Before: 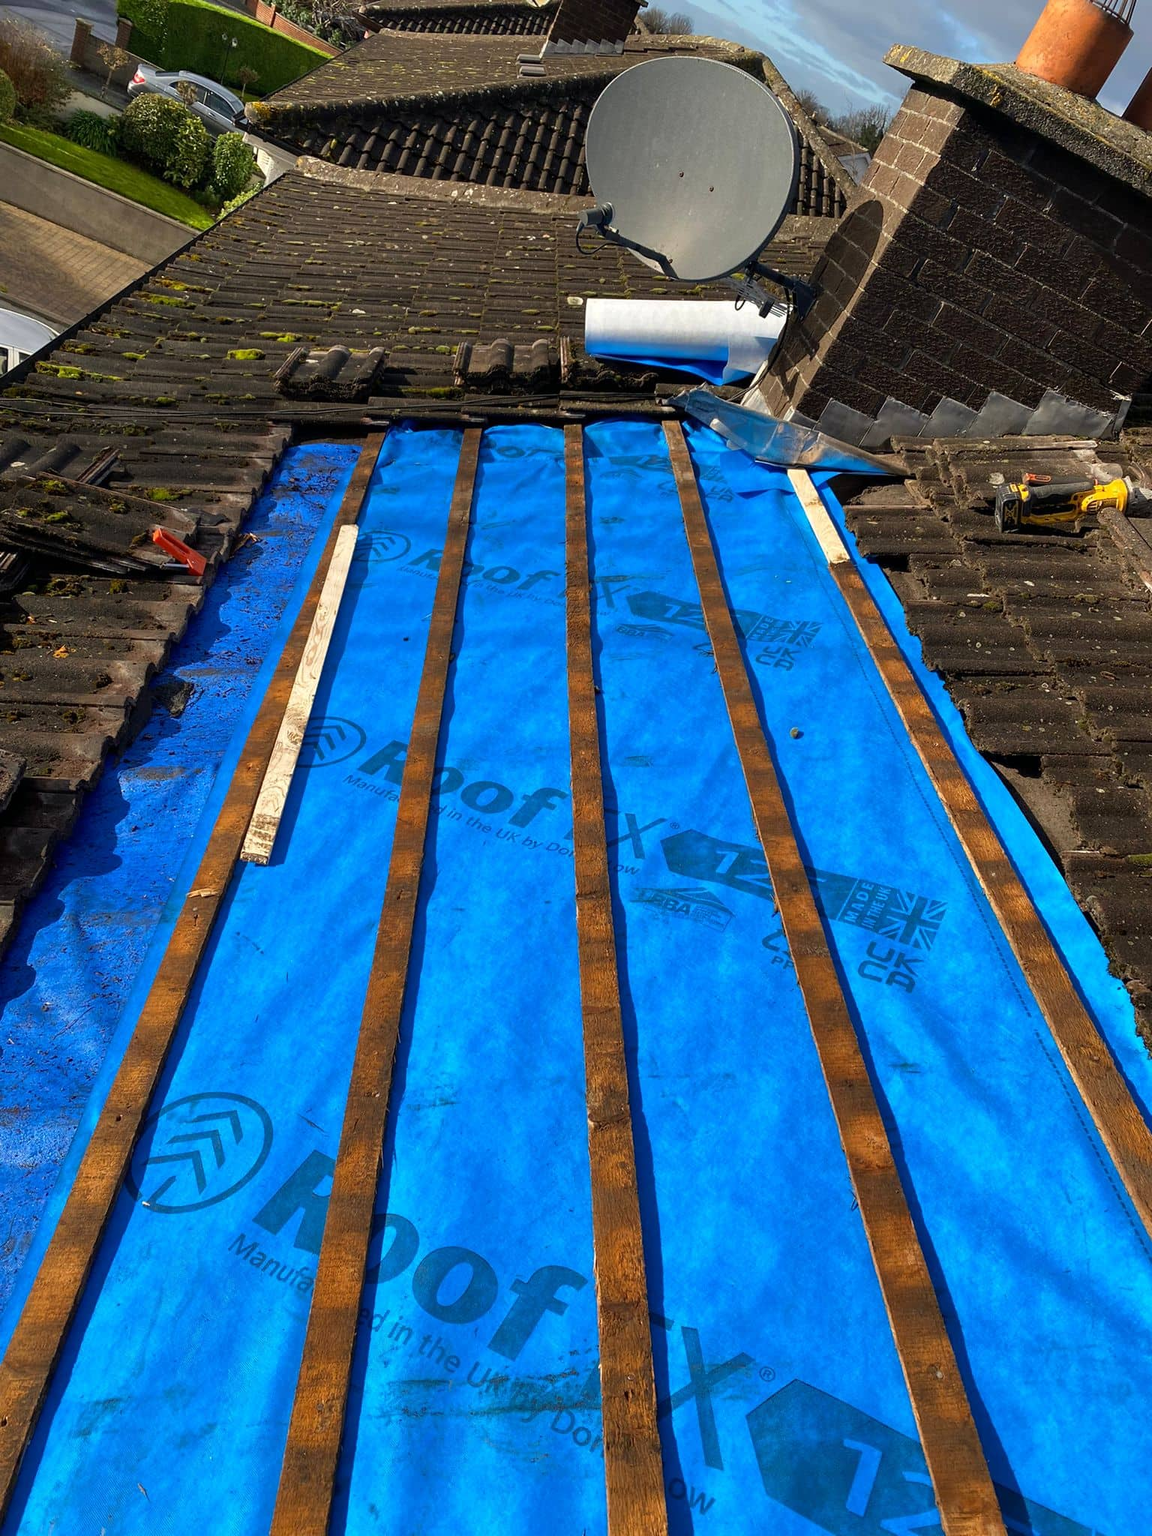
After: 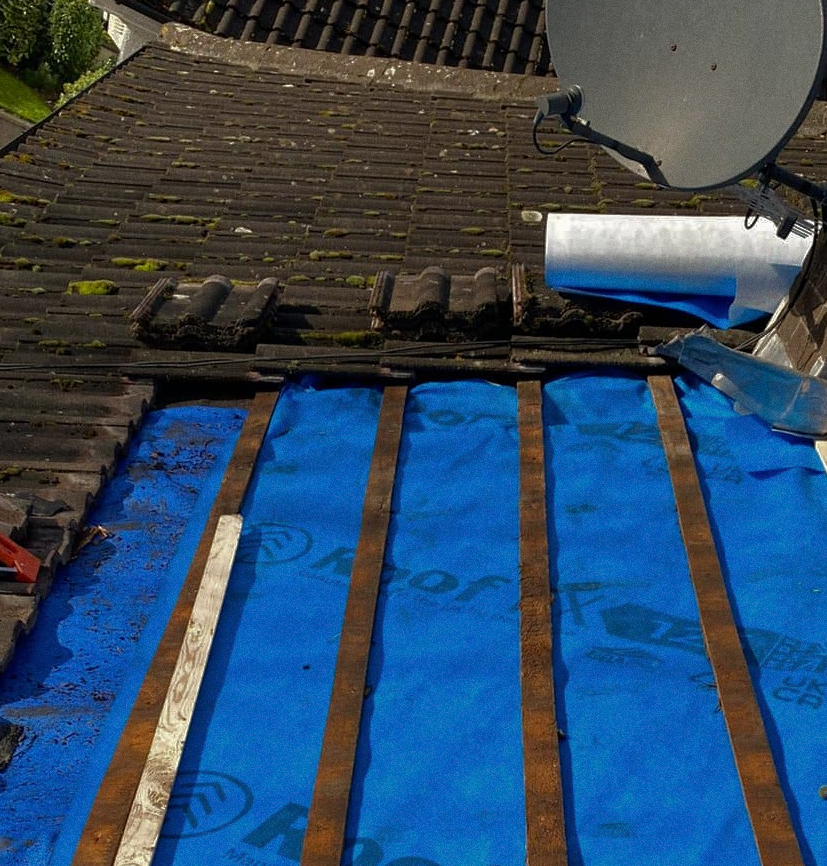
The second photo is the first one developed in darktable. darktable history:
color balance: contrast -0.5%
base curve: curves: ch0 [(0, 0) (0.826, 0.587) (1, 1)]
crop: left 15.306%, top 9.065%, right 30.789%, bottom 48.638%
grain: coarseness 0.09 ISO
